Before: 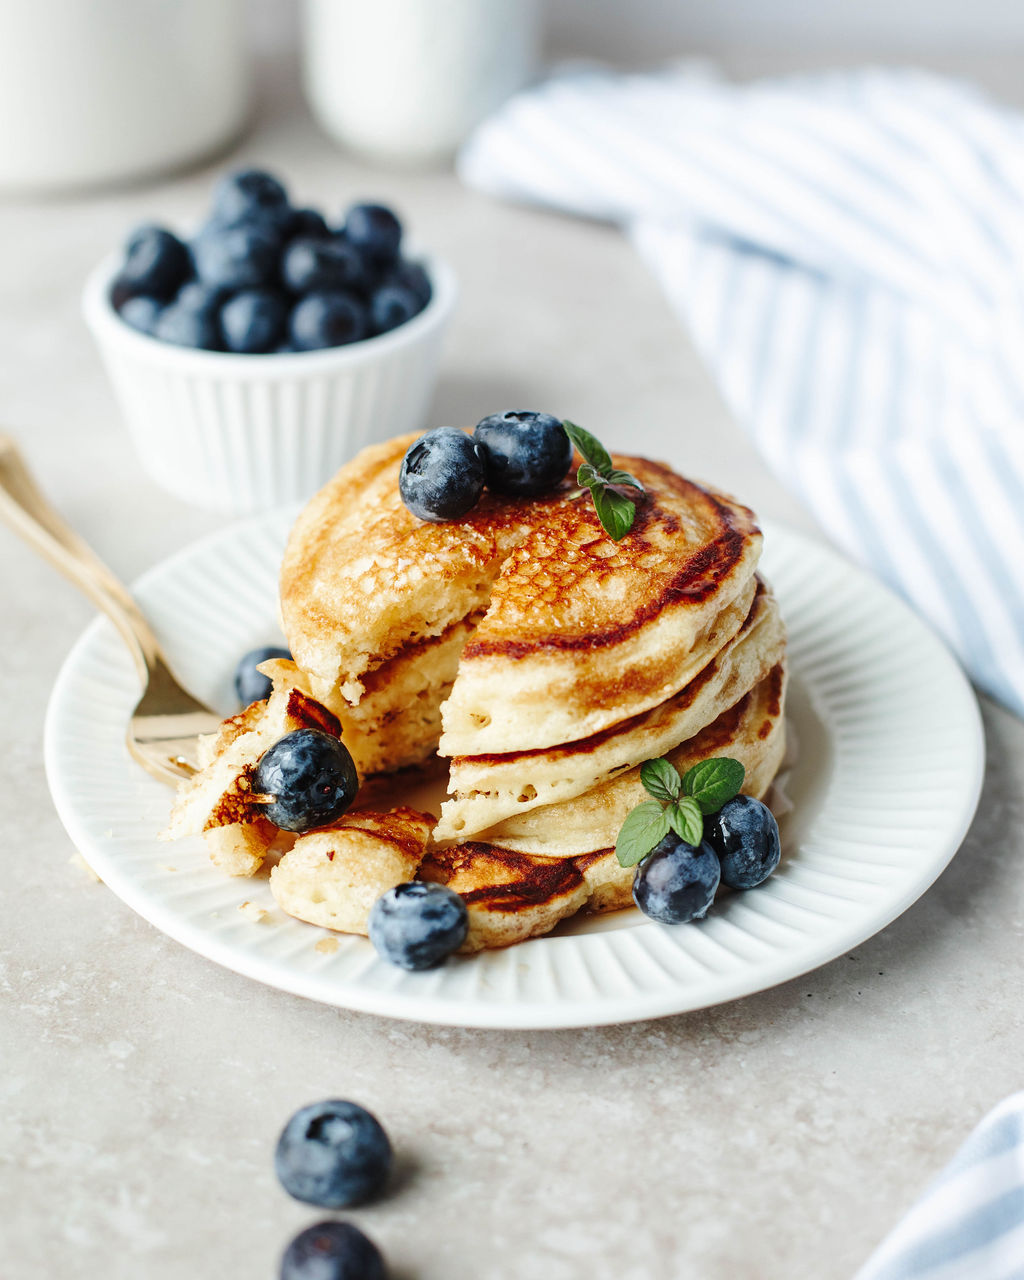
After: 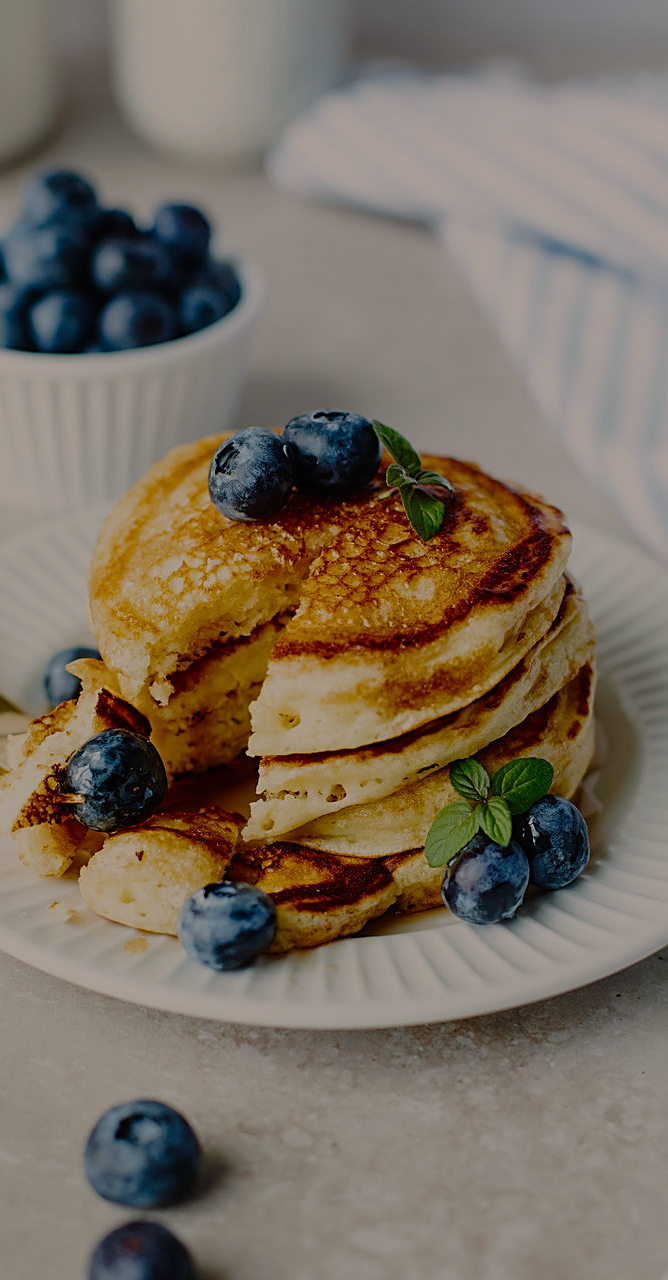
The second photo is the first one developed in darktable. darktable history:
sharpen: on, module defaults
tone equalizer: smoothing diameter 24.83%, edges refinement/feathering 10.38, preserve details guided filter
color balance rgb: highlights gain › chroma 3.02%, highlights gain › hue 60.07°, perceptual saturation grading › global saturation 20%, perceptual saturation grading › highlights 1.95%, perceptual saturation grading › shadows 49.747%
exposure: exposure -1.458 EV, compensate exposure bias true, compensate highlight preservation false
crop and rotate: left 18.666%, right 16.01%
